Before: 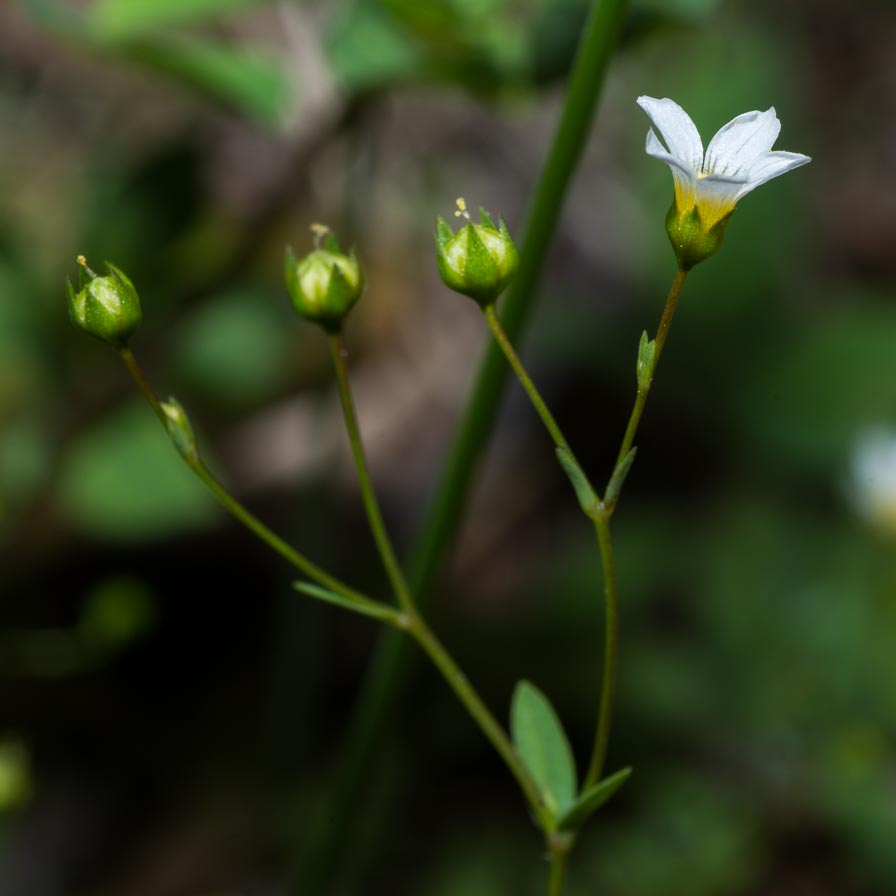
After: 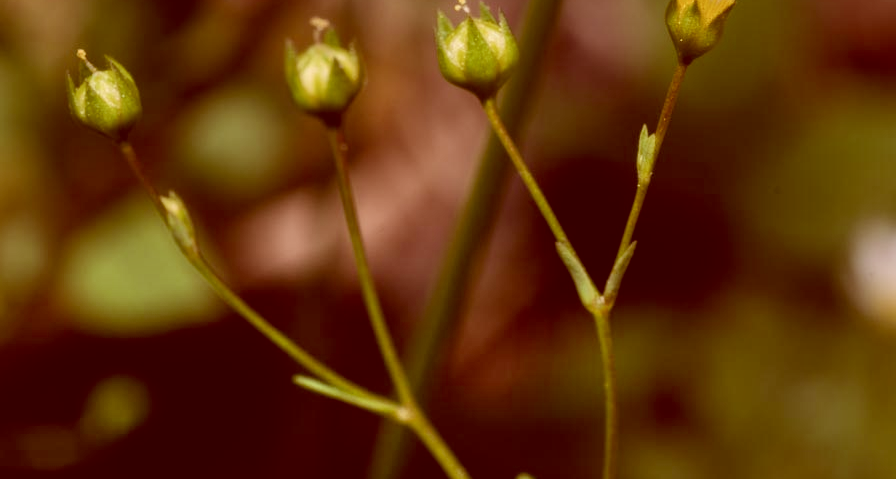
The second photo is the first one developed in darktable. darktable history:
crop and rotate: top 23.043%, bottom 23.437%
shadows and highlights: low approximation 0.01, soften with gaussian
color correction: highlights a* 9.03, highlights b* 8.71, shadows a* 40, shadows b* 40, saturation 0.8
